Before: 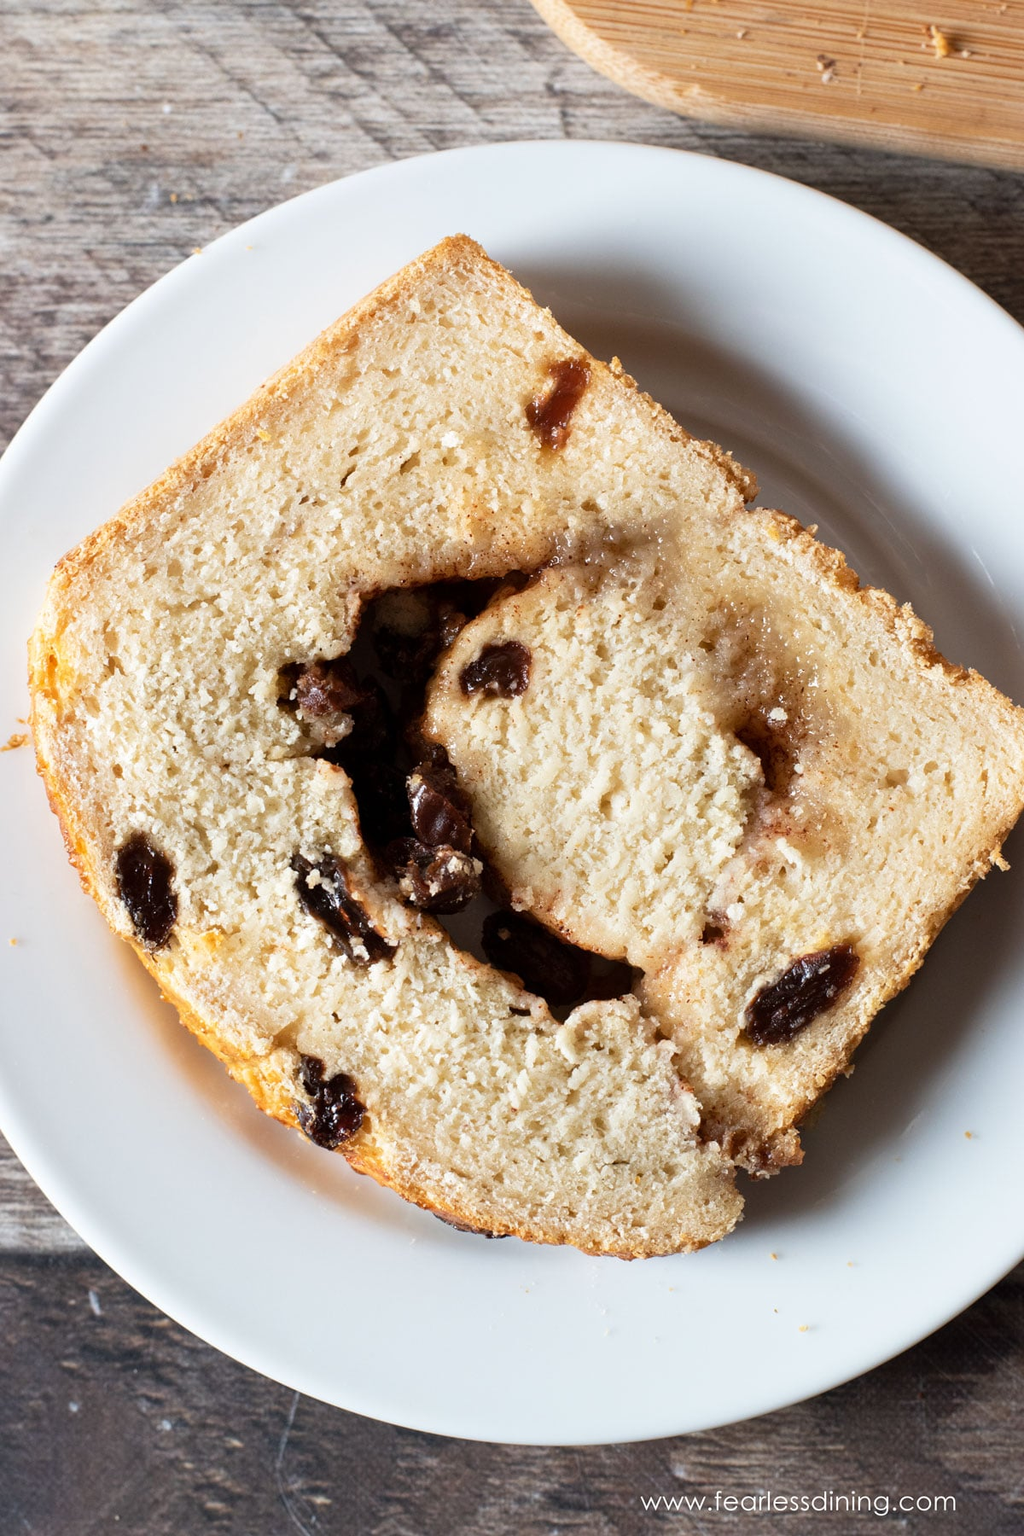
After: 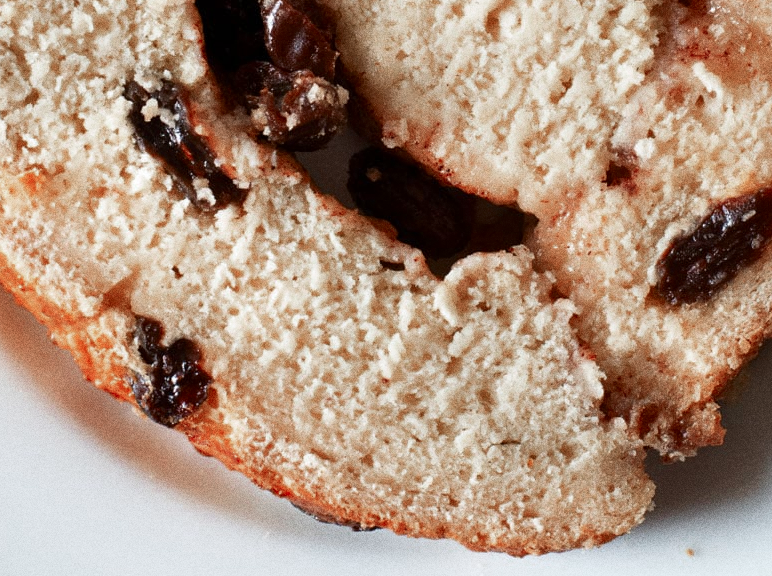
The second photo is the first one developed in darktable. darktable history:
color zones: curves: ch0 [(0, 0.299) (0.25, 0.383) (0.456, 0.352) (0.736, 0.571)]; ch1 [(0, 0.63) (0.151, 0.568) (0.254, 0.416) (0.47, 0.558) (0.732, 0.37) (0.909, 0.492)]; ch2 [(0.004, 0.604) (0.158, 0.443) (0.257, 0.403) (0.761, 0.468)]
crop: left 18.091%, top 51.13%, right 17.525%, bottom 16.85%
grain: coarseness 9.61 ISO, strength 35.62%
